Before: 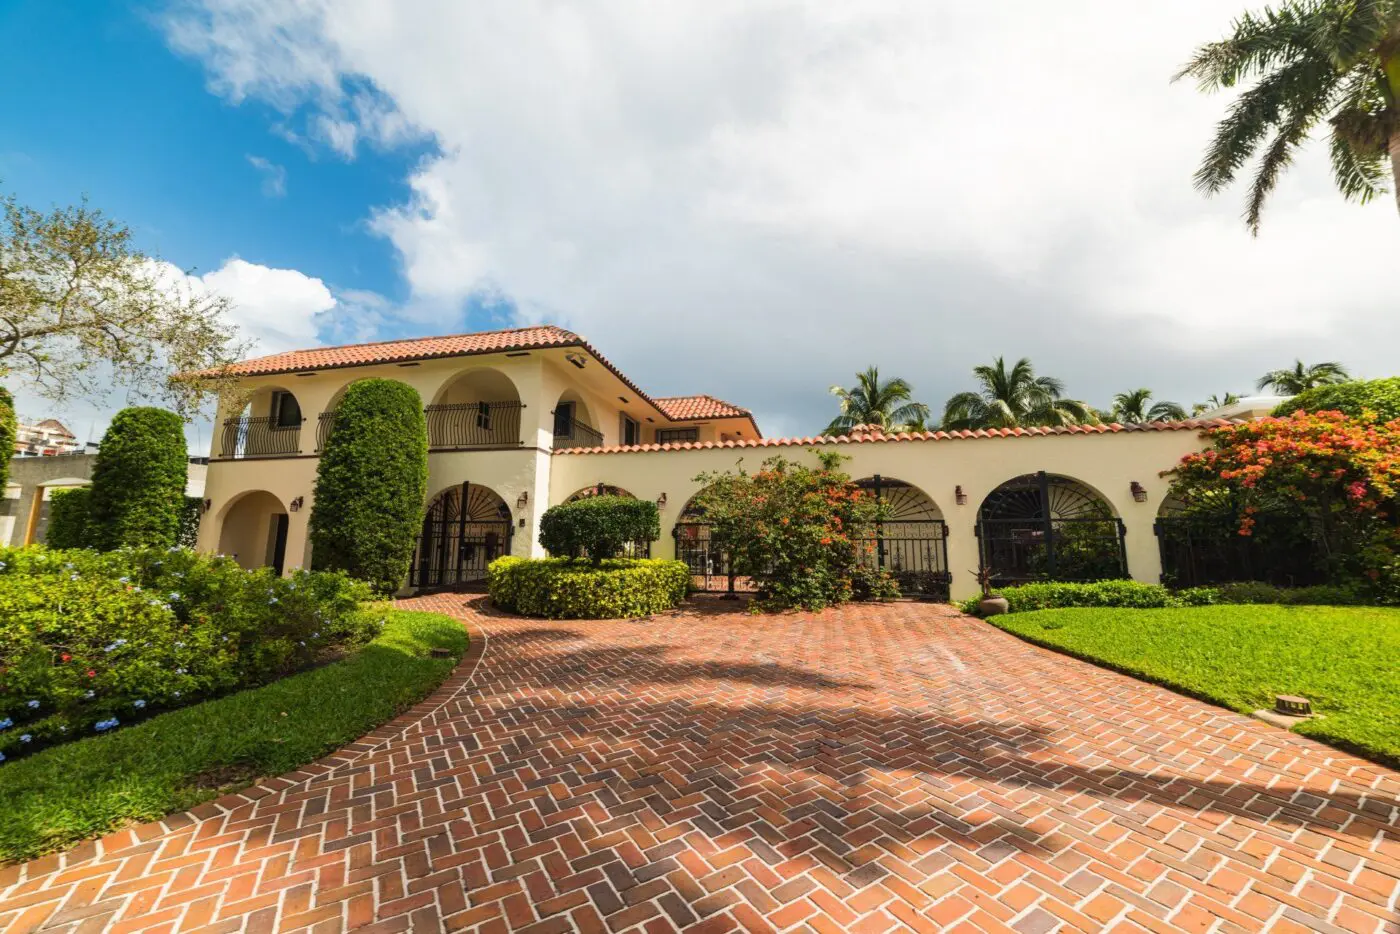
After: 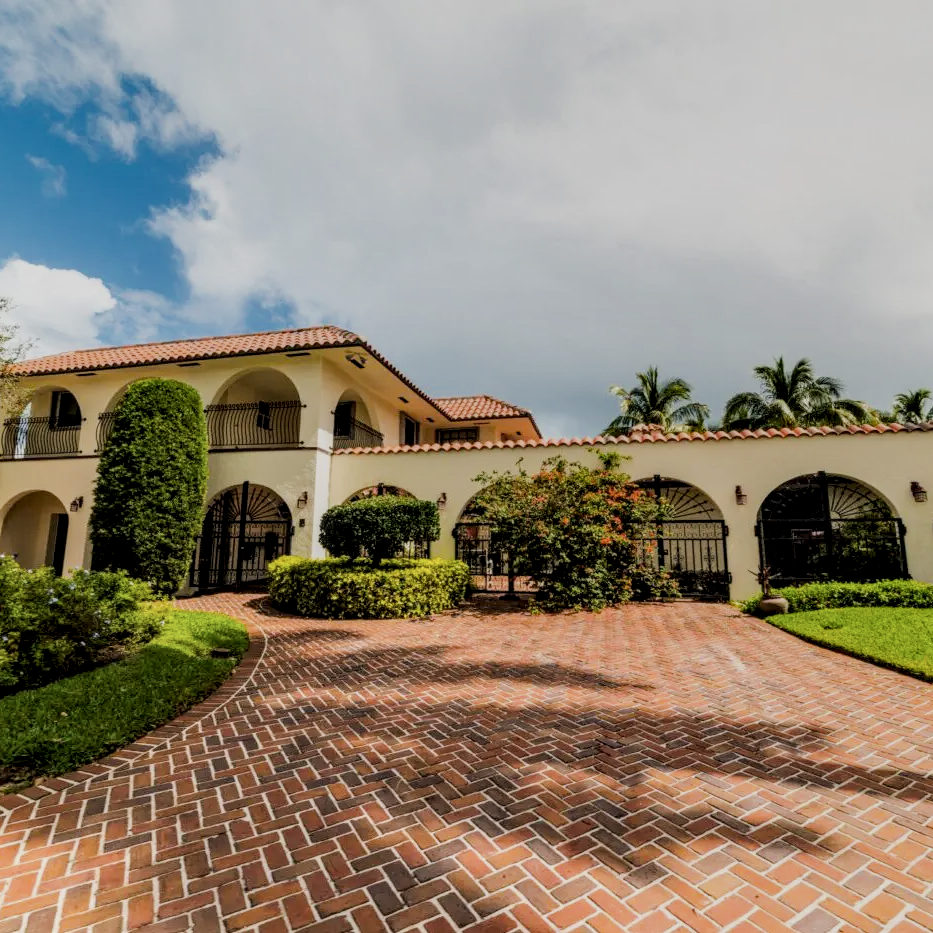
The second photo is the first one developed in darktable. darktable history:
contrast brightness saturation: contrast -0.1, saturation -0.1
filmic rgb: black relative exposure -6.98 EV, white relative exposure 5.63 EV, hardness 2.86
crop and rotate: left 15.754%, right 17.579%
local contrast: highlights 60%, shadows 60%, detail 160%
exposure: compensate highlight preservation false
color balance: output saturation 110%
